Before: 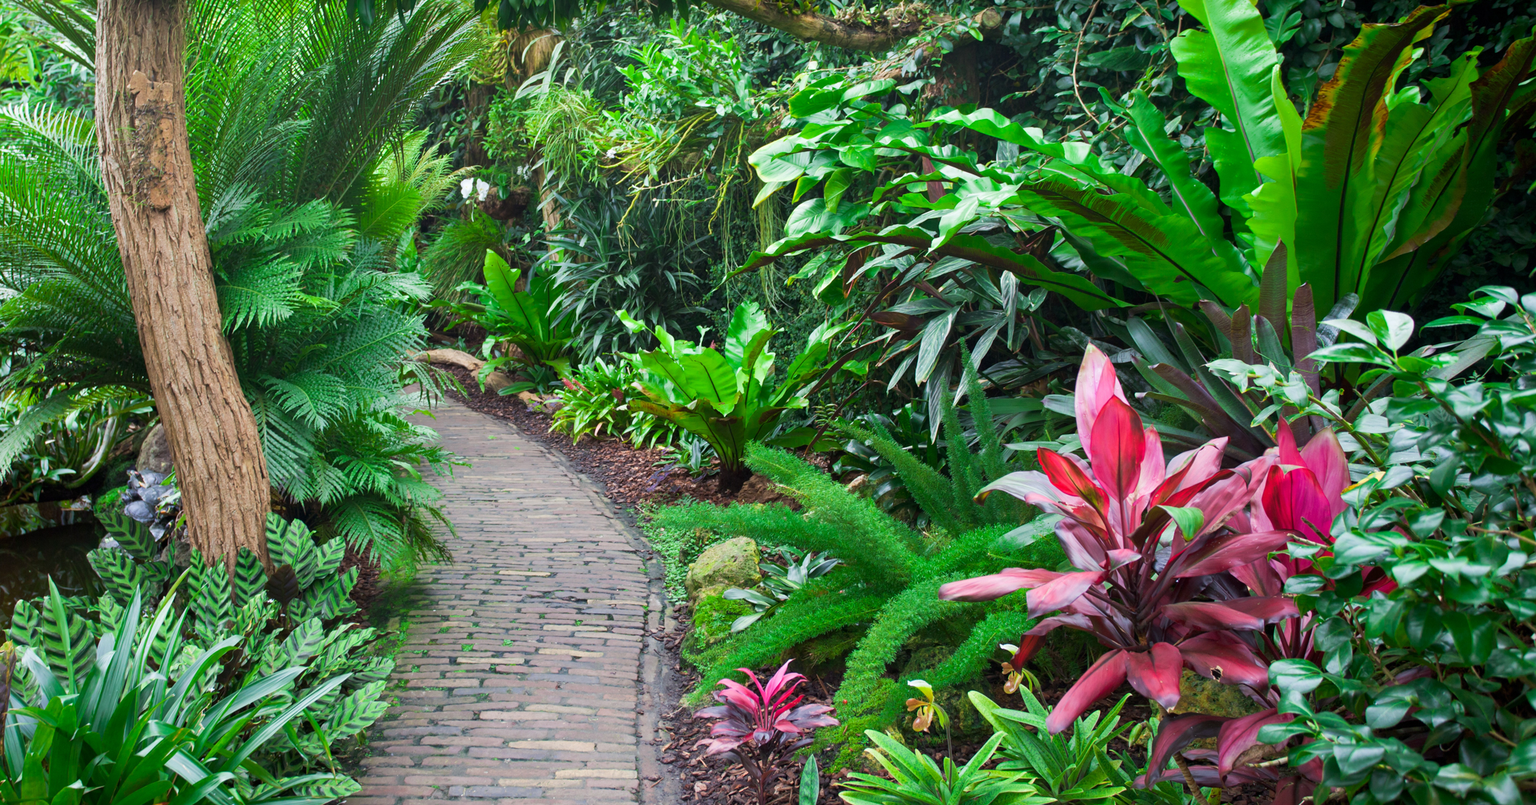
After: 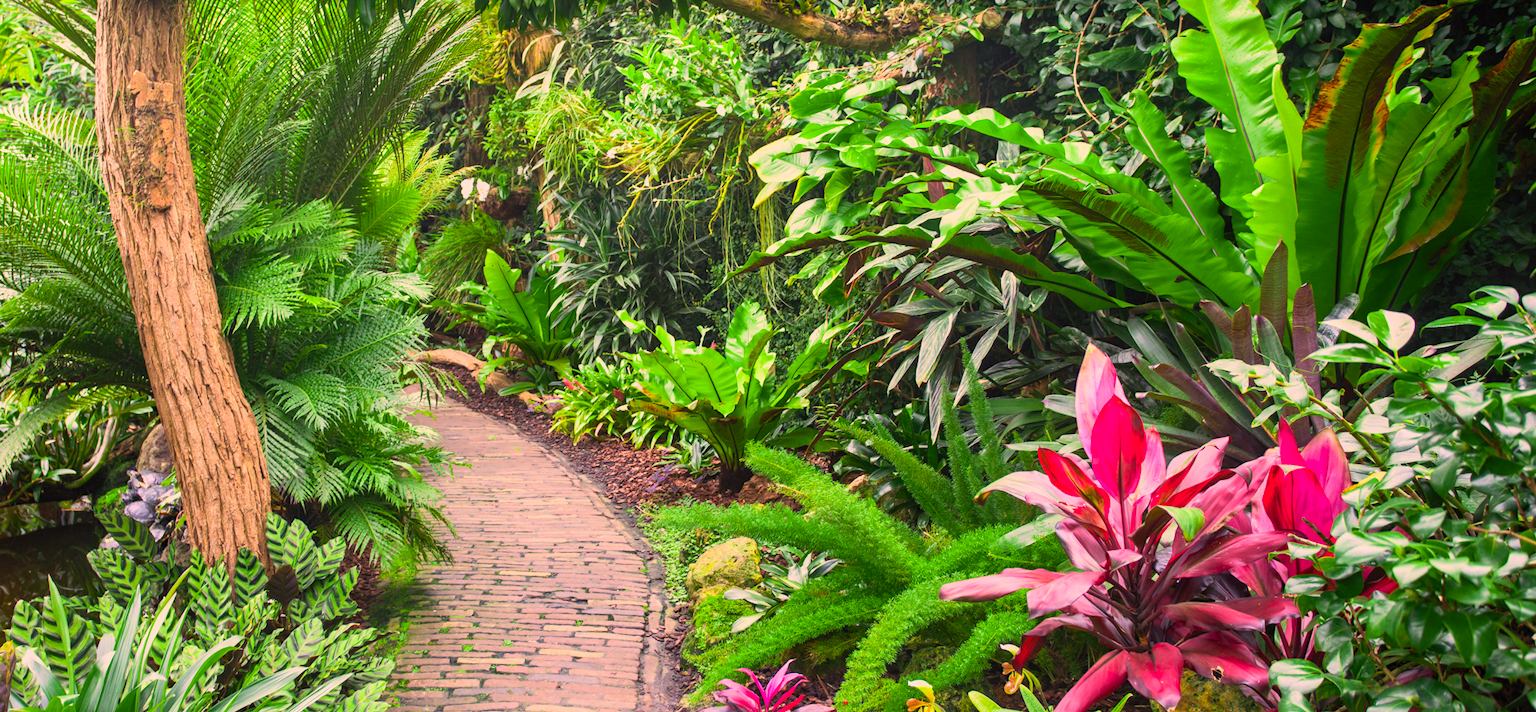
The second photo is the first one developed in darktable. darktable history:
color correction: highlights a* 21.03, highlights b* 19.62
contrast brightness saturation: contrast 0.202, brightness 0.158, saturation 0.228
crop and rotate: top 0%, bottom 11.542%
local contrast: detail 109%
